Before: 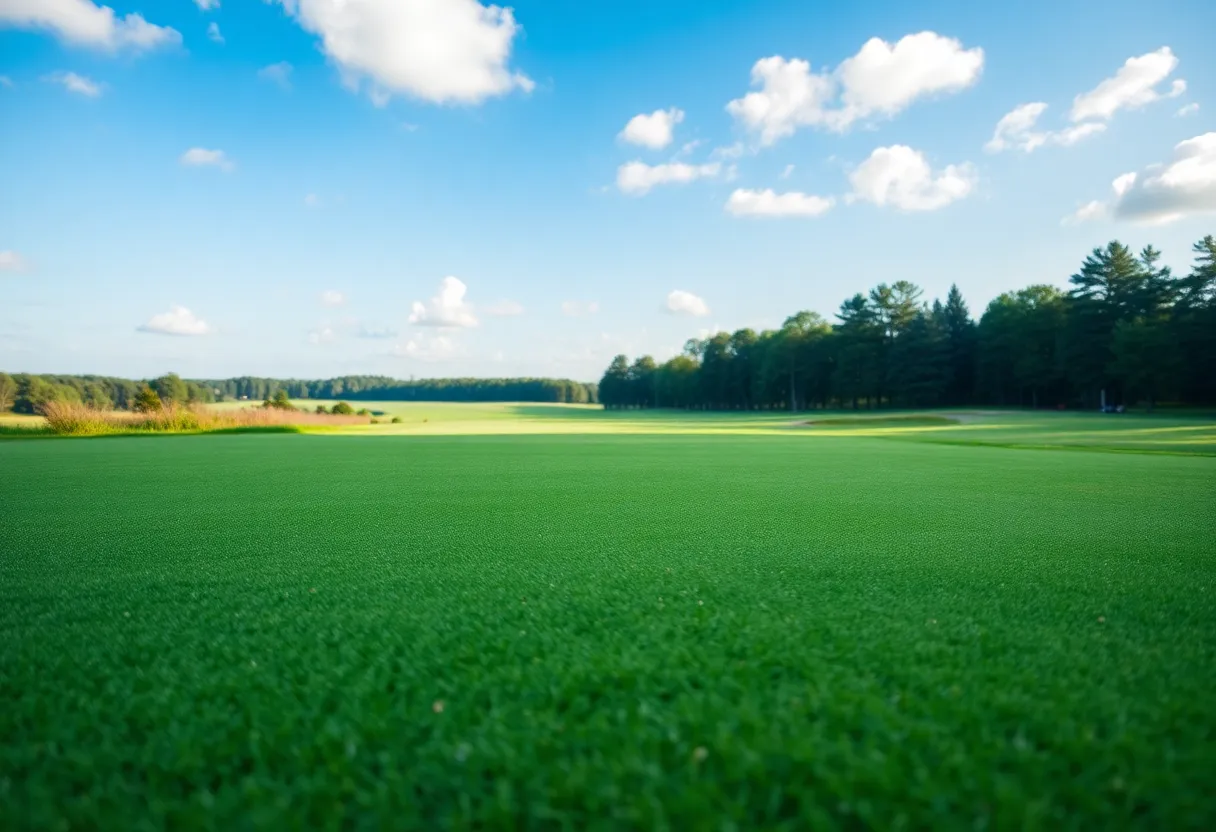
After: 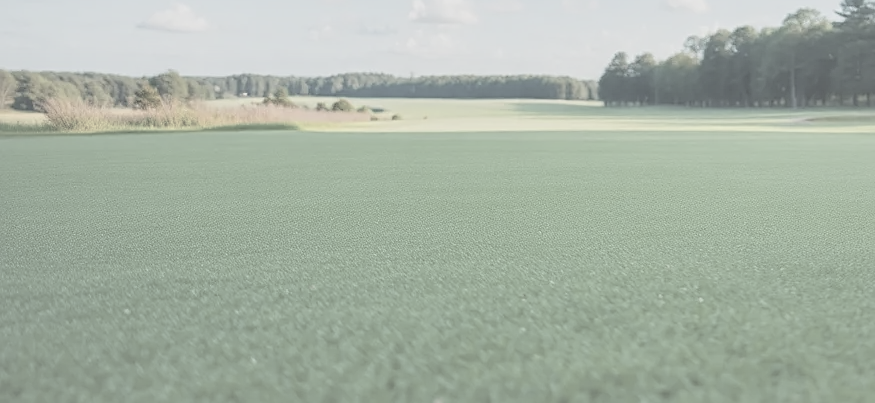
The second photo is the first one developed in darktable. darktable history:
exposure: black level correction 0.002, compensate highlight preservation false
shadows and highlights: shadows 12, white point adjustment 1.2, soften with gaussian
crop: top 36.498%, right 27.964%, bottom 14.995%
sharpen: on, module defaults
contrast brightness saturation: contrast -0.32, brightness 0.75, saturation -0.78
